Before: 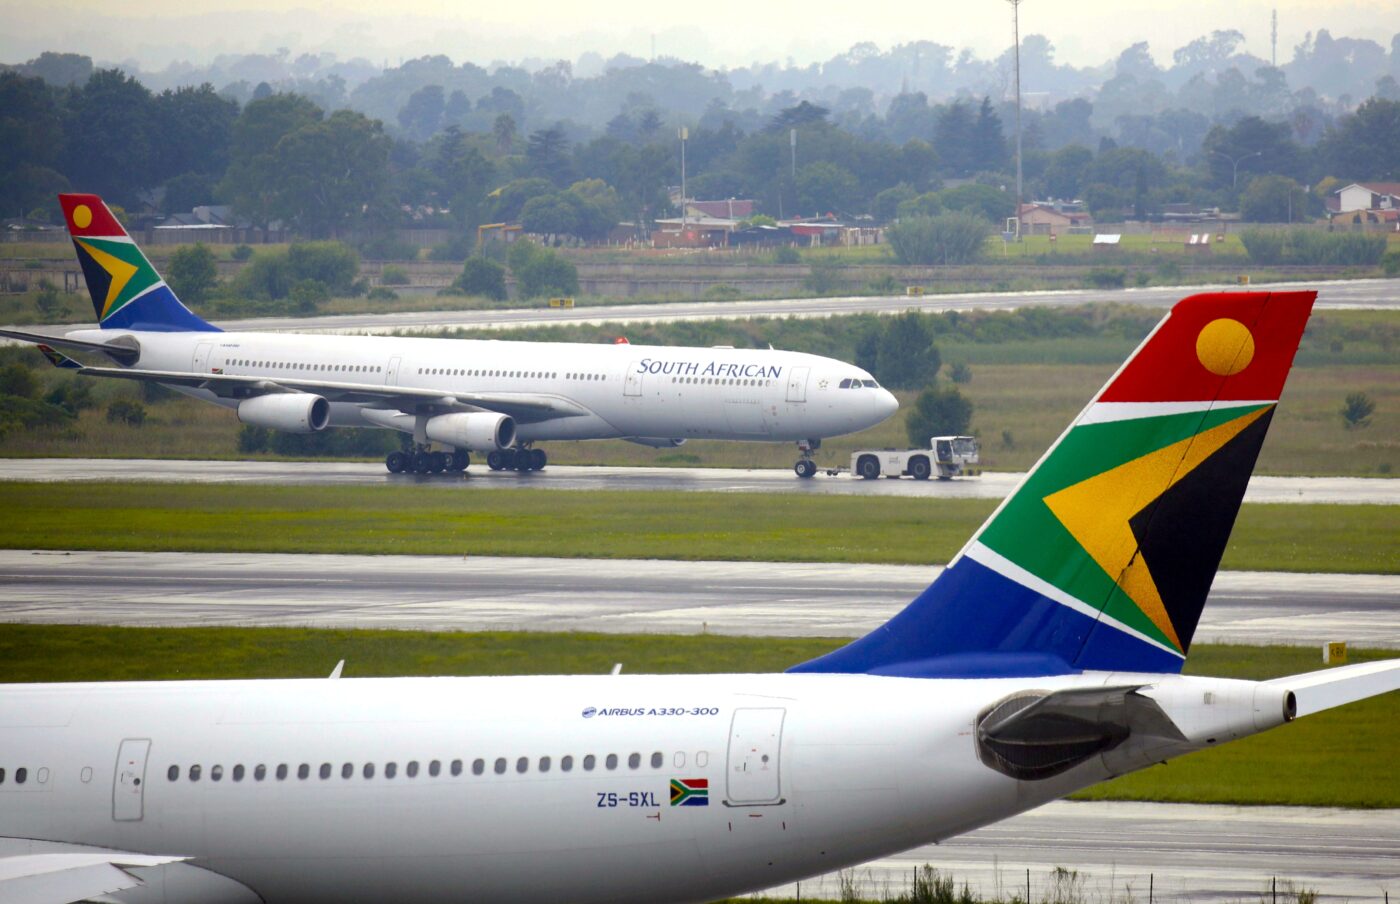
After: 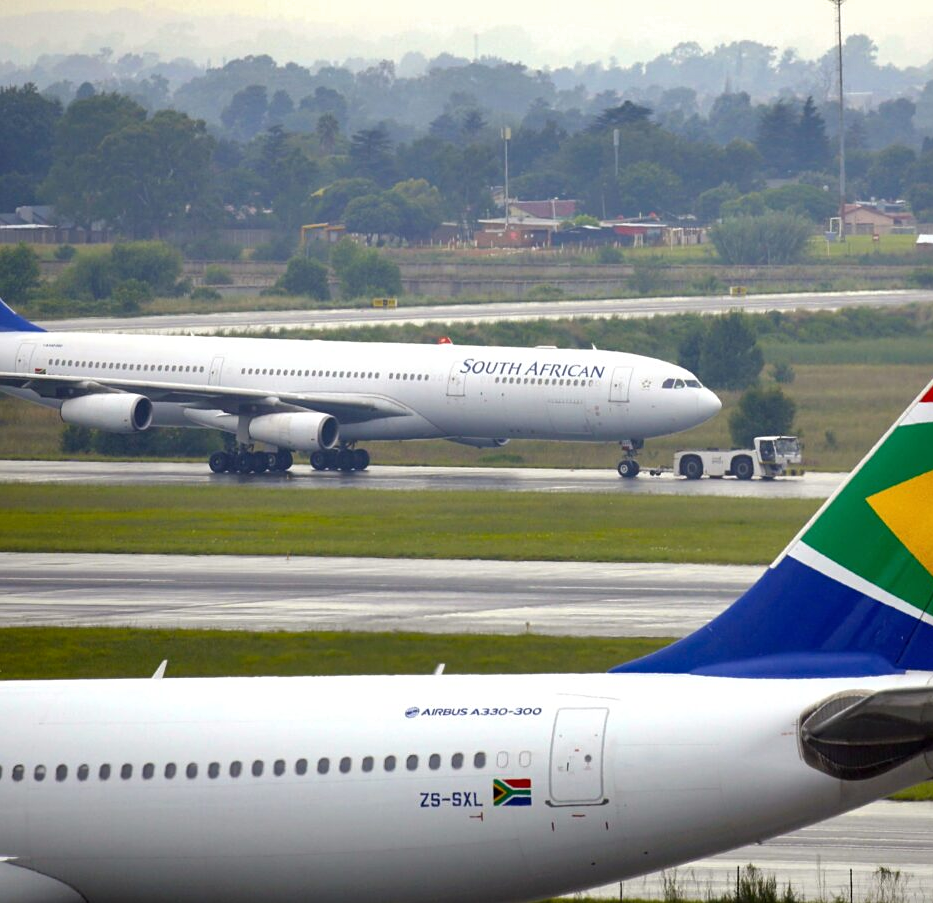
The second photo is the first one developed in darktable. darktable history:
sharpen: amount 0.2
crop and rotate: left 12.673%, right 20.66%
shadows and highlights: low approximation 0.01, soften with gaussian
white balance: emerald 1
